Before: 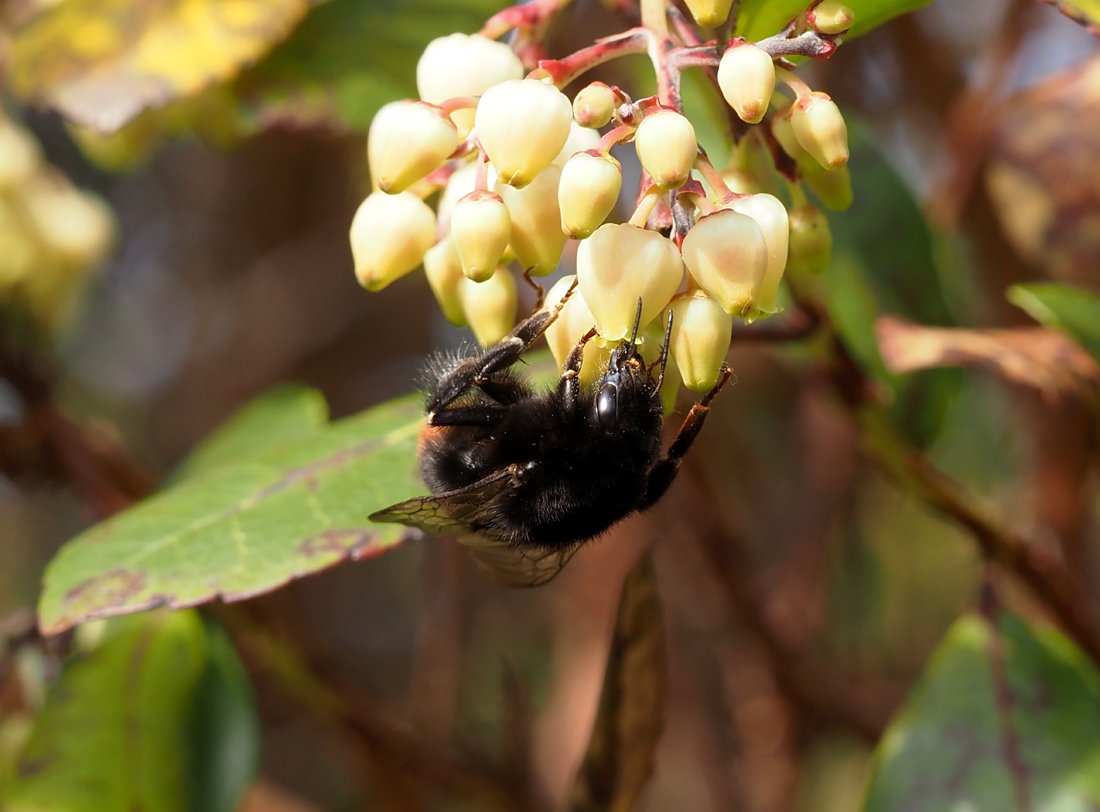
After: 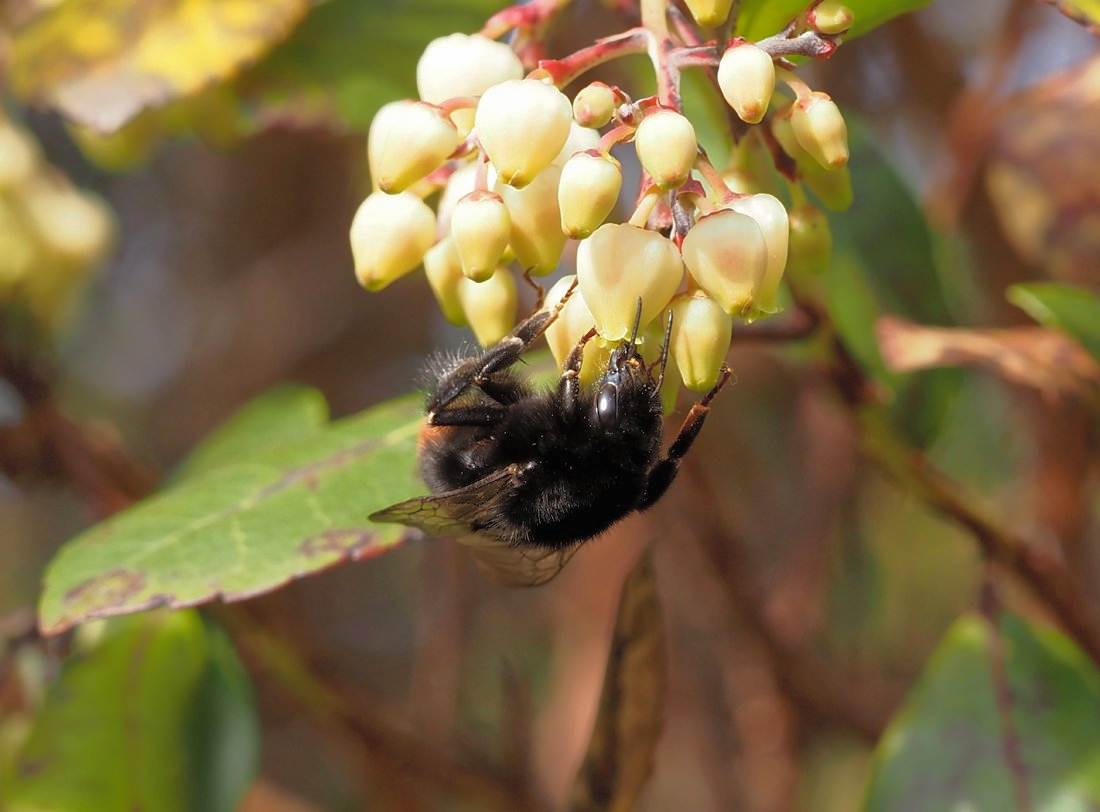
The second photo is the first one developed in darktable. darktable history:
local contrast: mode bilateral grid, contrast 99, coarseness 100, detail 93%, midtone range 0.2
shadows and highlights: shadows 43.34, highlights 7.8
tone curve: curves: ch0 [(0, 0) (0.003, 0.005) (0.011, 0.016) (0.025, 0.036) (0.044, 0.071) (0.069, 0.112) (0.1, 0.149) (0.136, 0.187) (0.177, 0.228) (0.224, 0.272) (0.277, 0.32) (0.335, 0.374) (0.399, 0.429) (0.468, 0.479) (0.543, 0.538) (0.623, 0.609) (0.709, 0.697) (0.801, 0.789) (0.898, 0.876) (1, 1)], color space Lab, independent channels, preserve colors none
